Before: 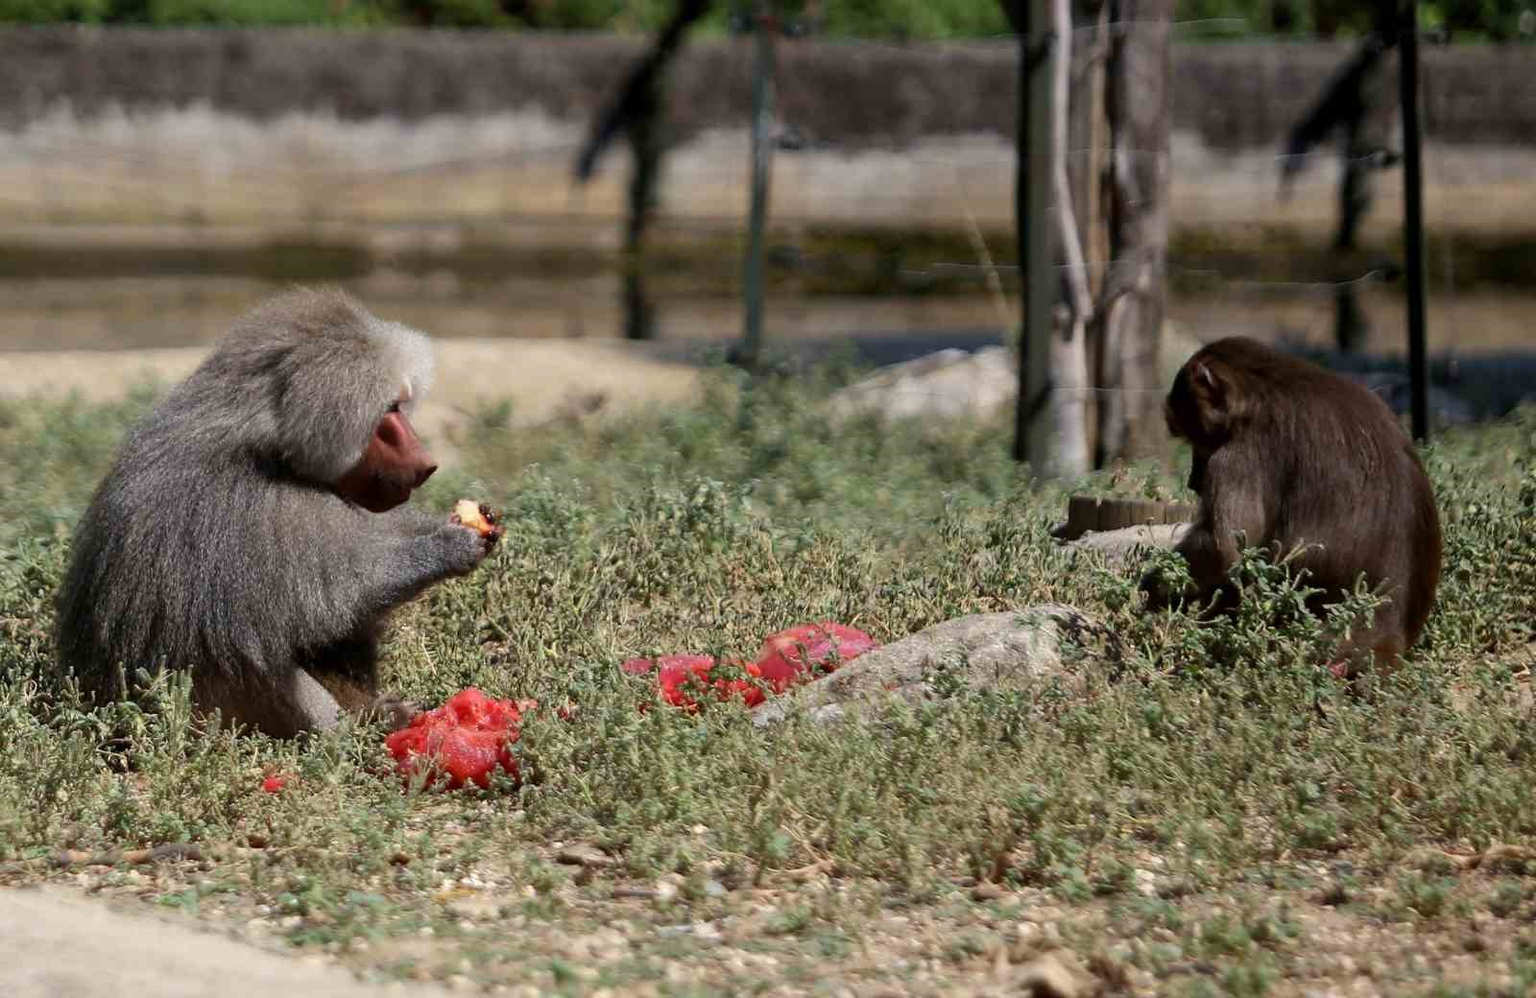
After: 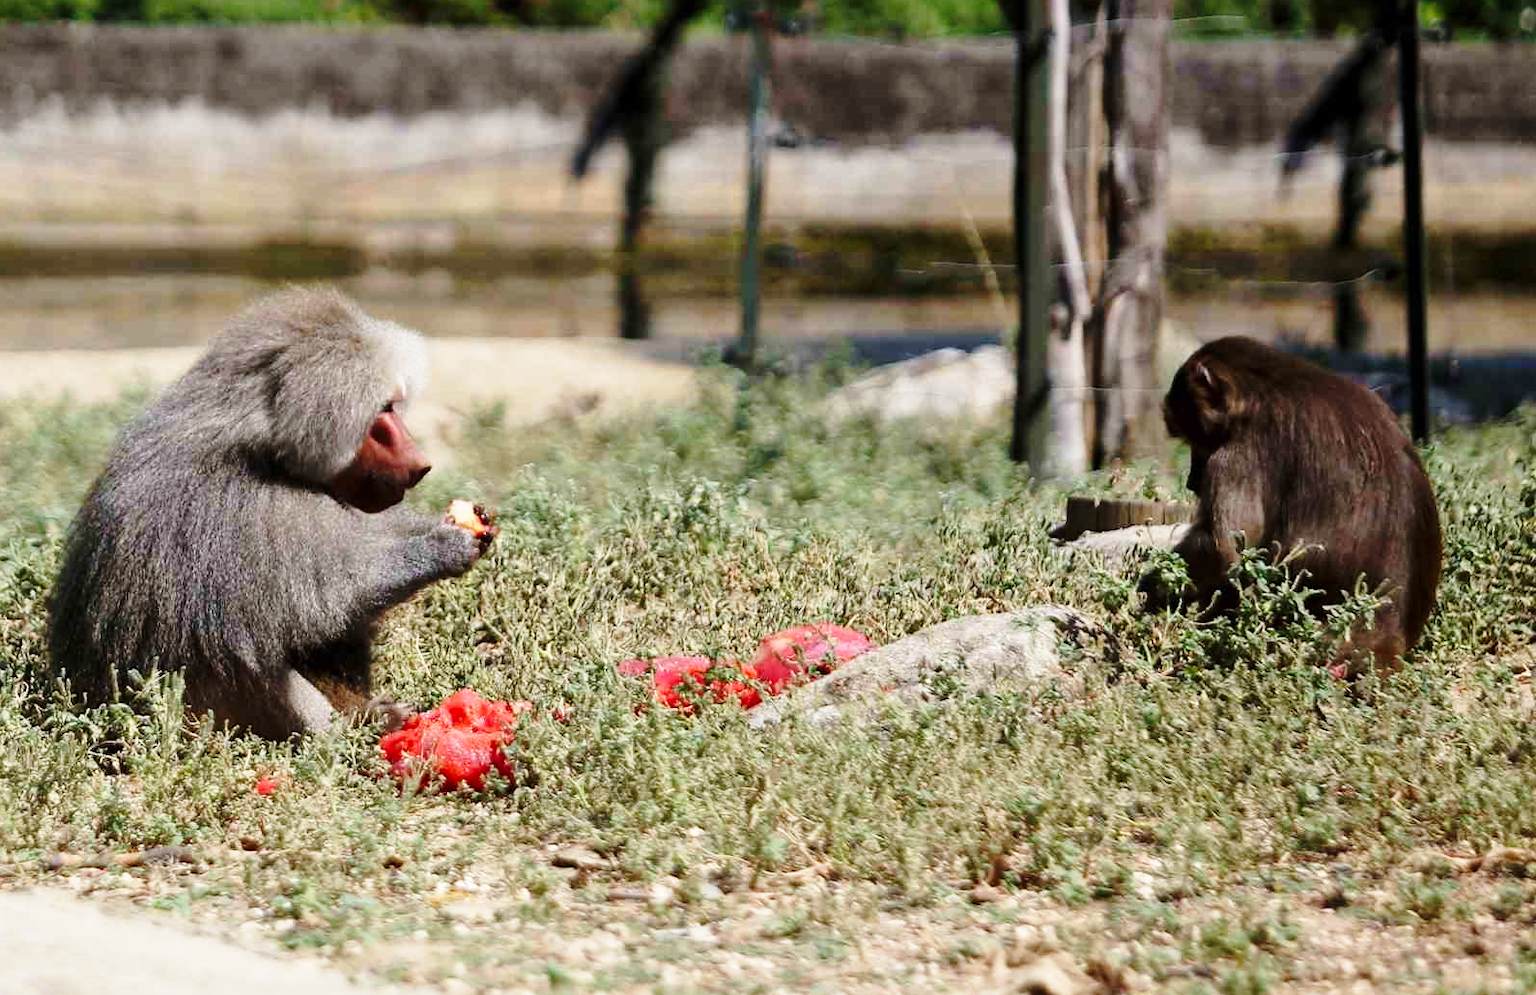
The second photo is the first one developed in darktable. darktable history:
base curve: curves: ch0 [(0, 0) (0.028, 0.03) (0.121, 0.232) (0.46, 0.748) (0.859, 0.968) (1, 1)], preserve colors none
crop and rotate: left 0.595%, top 0.368%, bottom 0.416%
